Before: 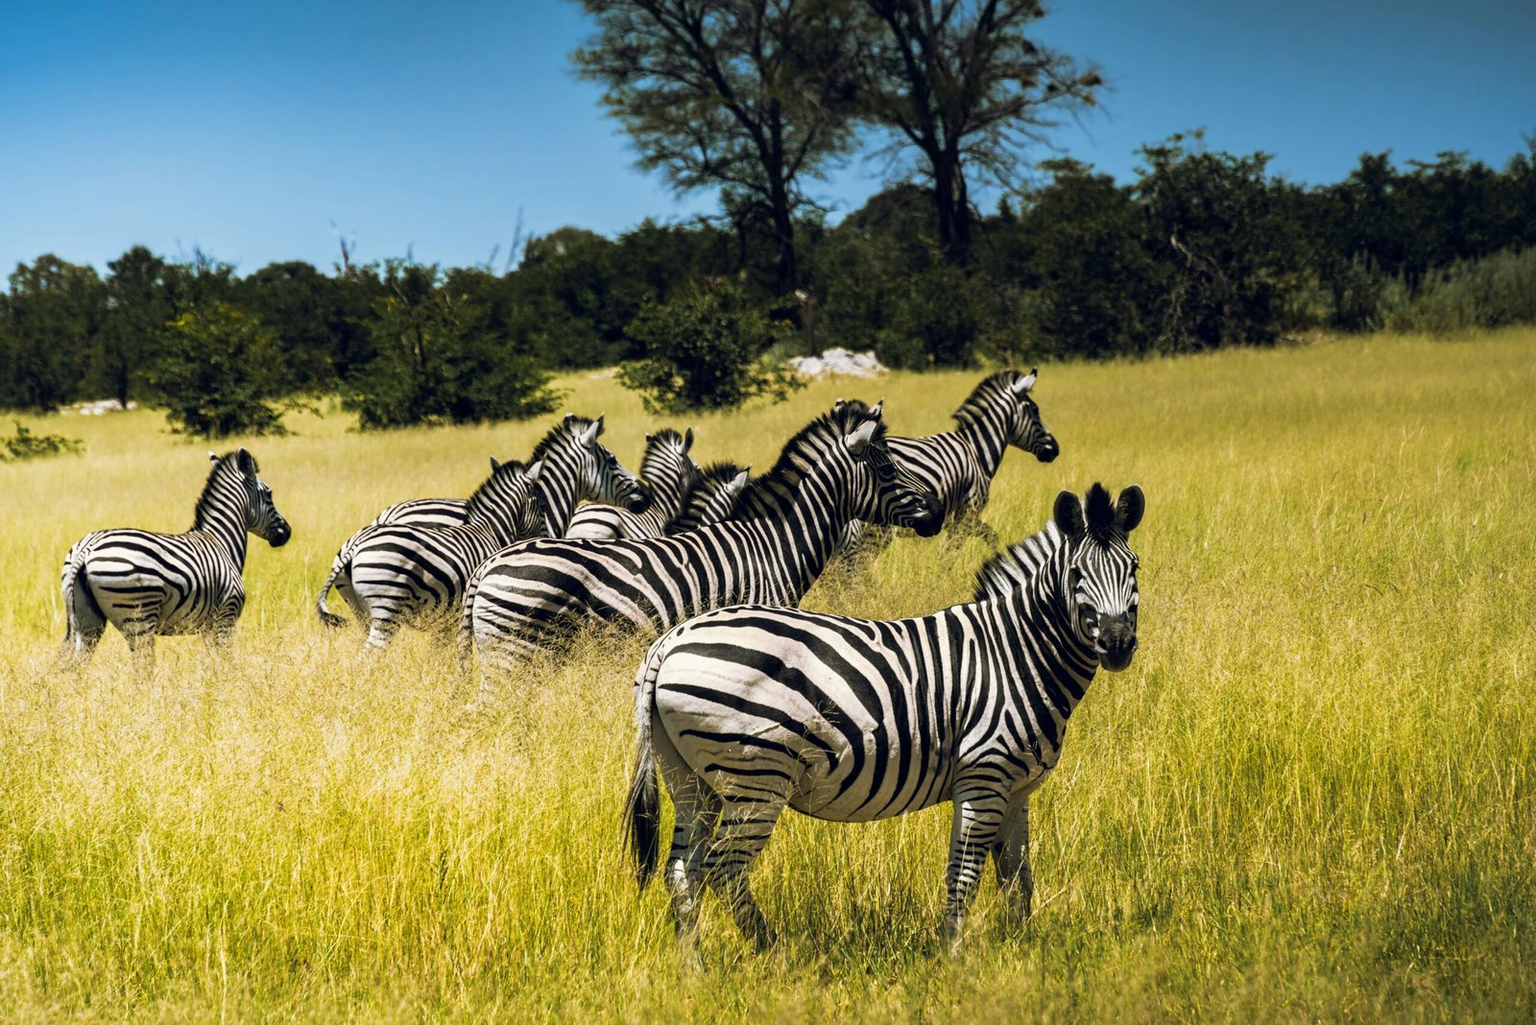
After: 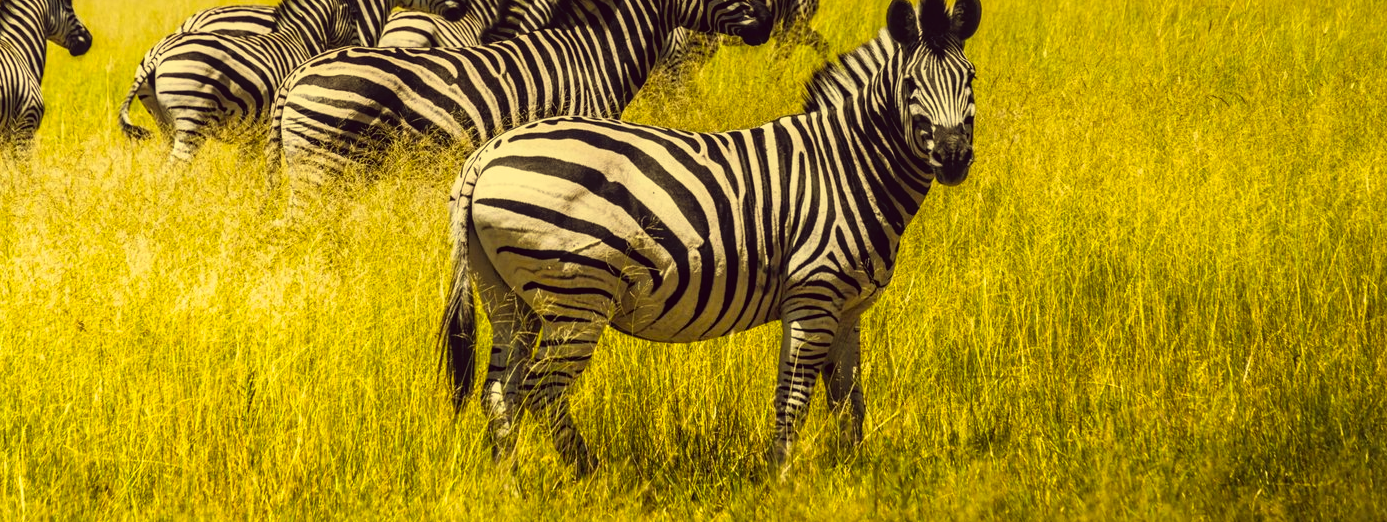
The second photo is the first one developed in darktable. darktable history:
rgb curve: curves: ch0 [(0, 0) (0.078, 0.051) (0.929, 0.956) (1, 1)], compensate middle gray true
local contrast: detail 110%
color correction: highlights a* -0.482, highlights b* 40, shadows a* 9.8, shadows b* -0.161
crop and rotate: left 13.306%, top 48.129%, bottom 2.928%
